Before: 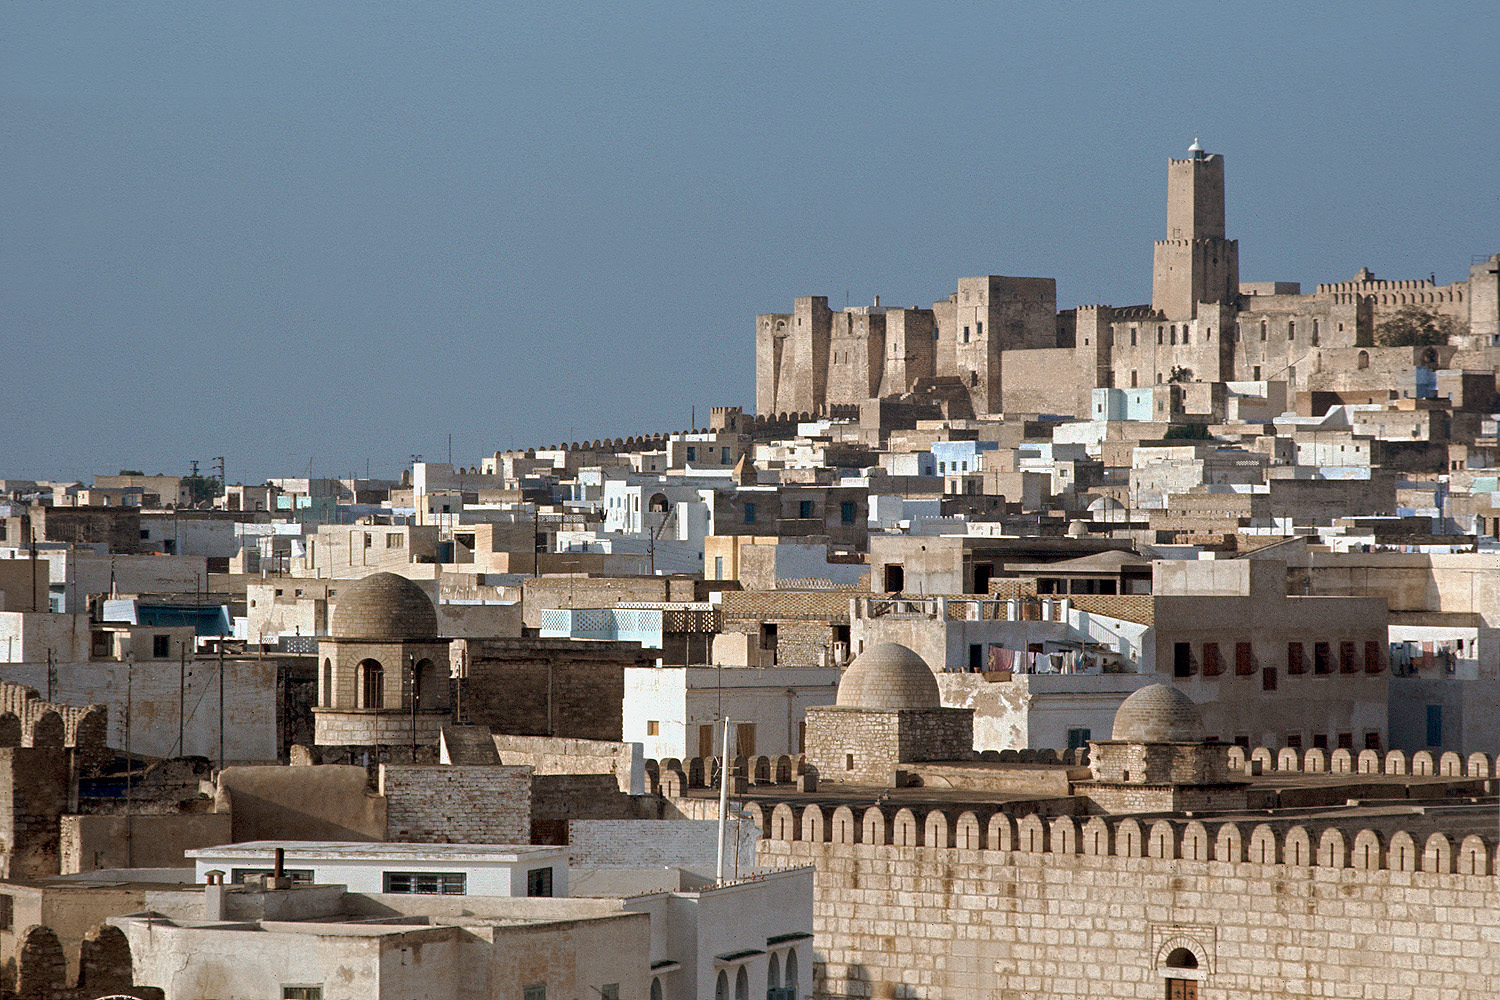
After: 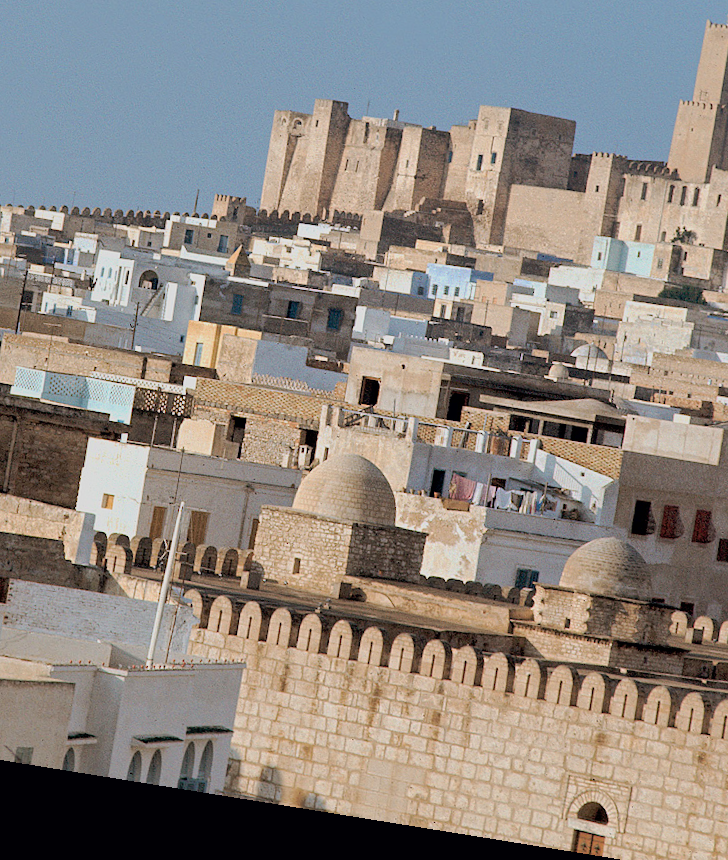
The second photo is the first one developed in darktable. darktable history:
crop: left 35.432%, top 26.233%, right 20.145%, bottom 3.432%
shadows and highlights: on, module defaults
filmic rgb: black relative exposure -7.48 EV, white relative exposure 4.83 EV, hardness 3.4, color science v6 (2022)
exposure: exposure 0.781 EV, compensate highlight preservation false
rotate and perspective: rotation 9.12°, automatic cropping off
